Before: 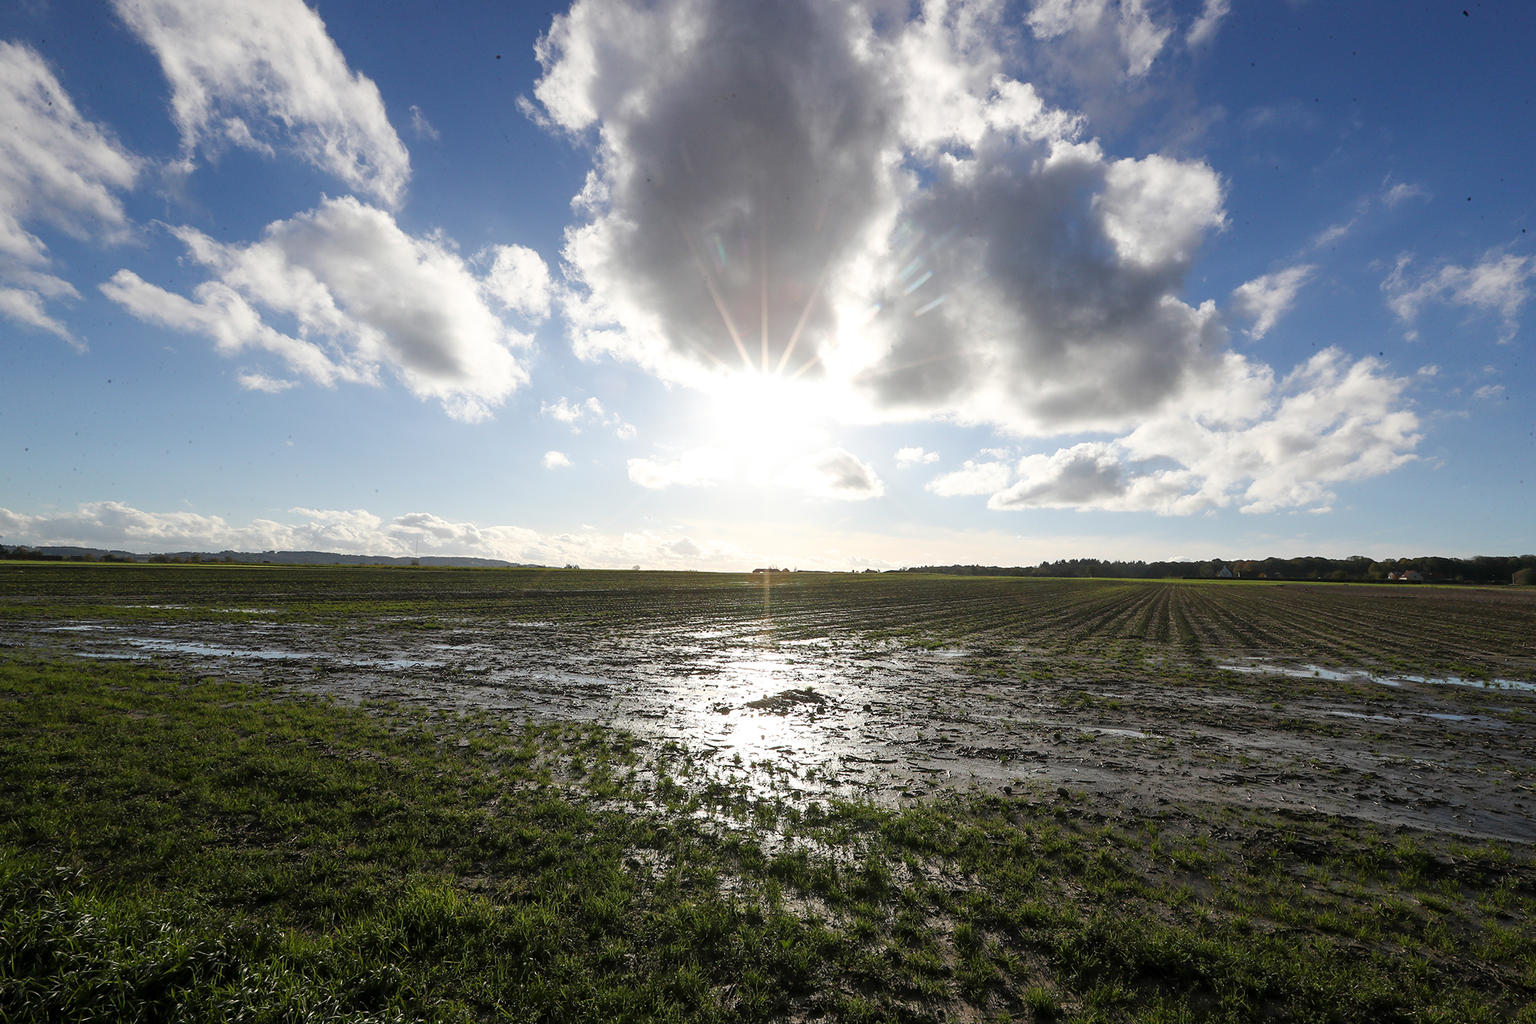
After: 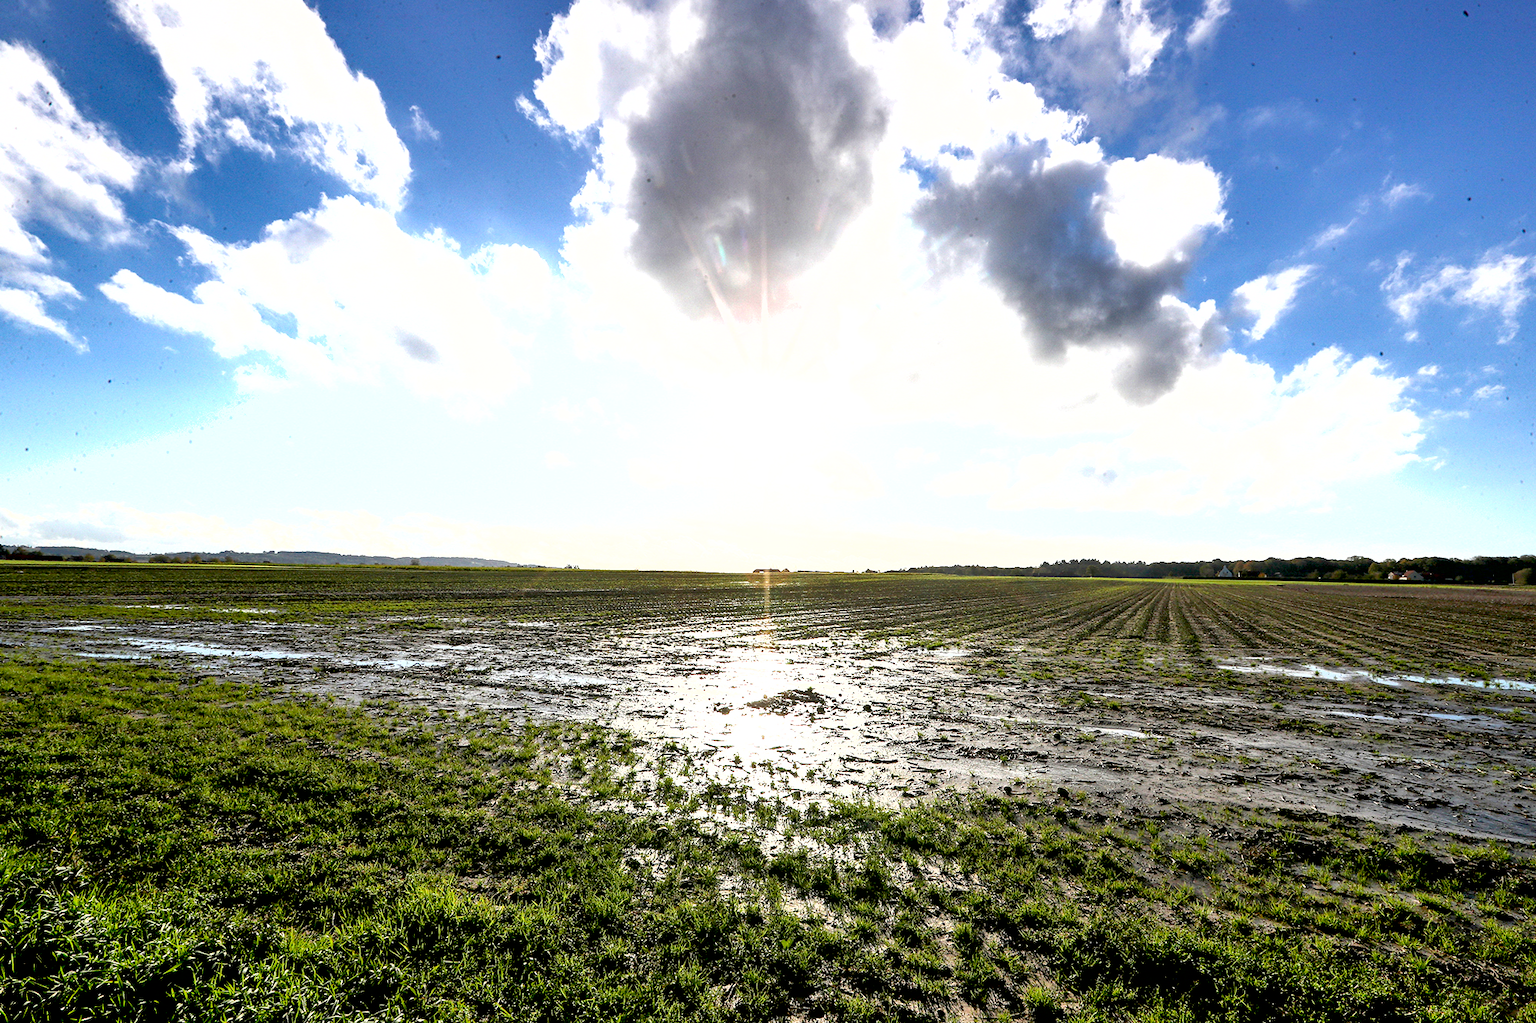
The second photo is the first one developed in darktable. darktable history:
exposure: black level correction 0.011, exposure 1.088 EV, compensate exposure bias true, compensate highlight preservation false
shadows and highlights: low approximation 0.01, soften with gaussian
